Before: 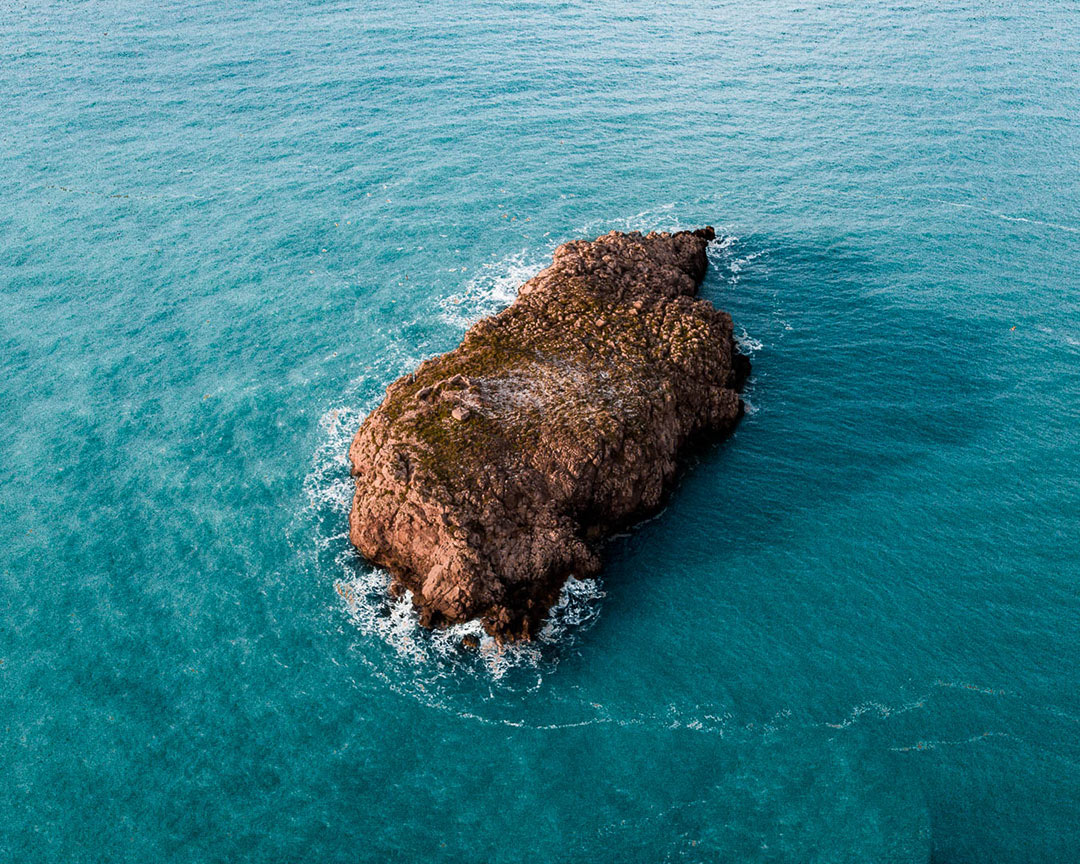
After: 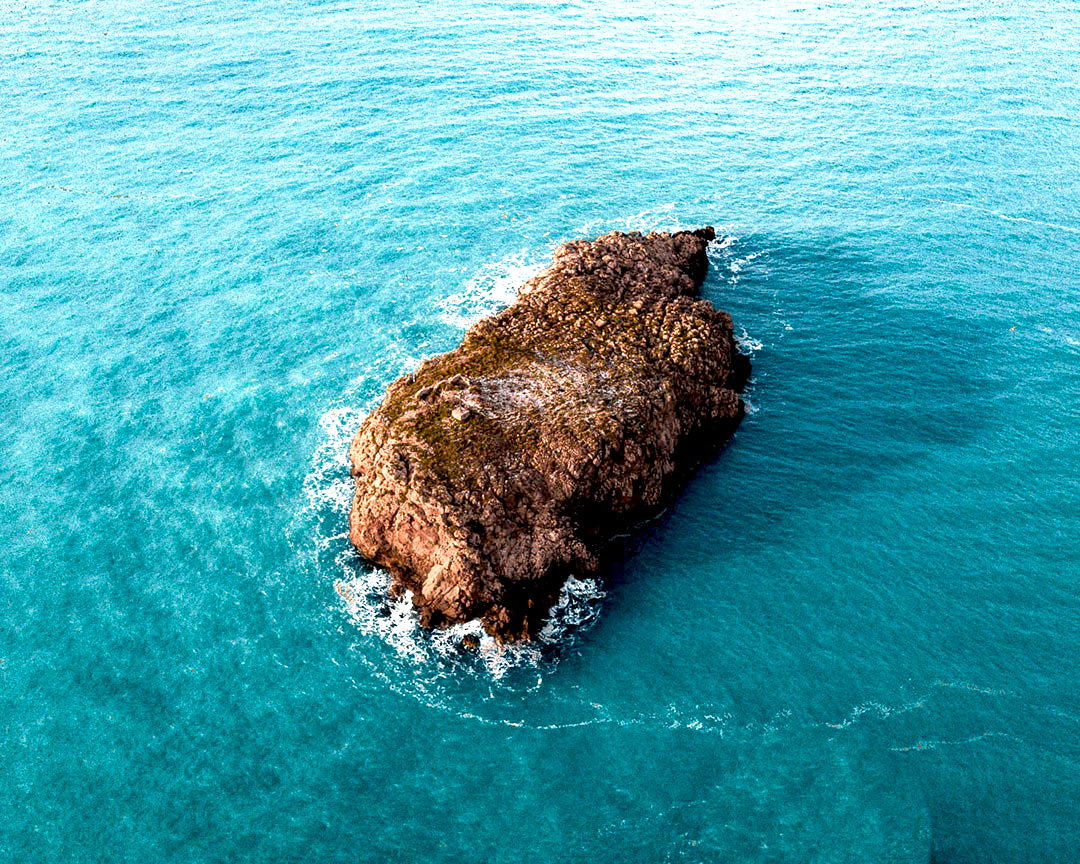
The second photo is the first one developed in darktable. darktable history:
exposure: black level correction 0, exposure 0.7 EV, compensate highlight preservation false
base curve: curves: ch0 [(0.017, 0) (0.425, 0.441) (0.844, 0.933) (1, 1)], preserve colors none
